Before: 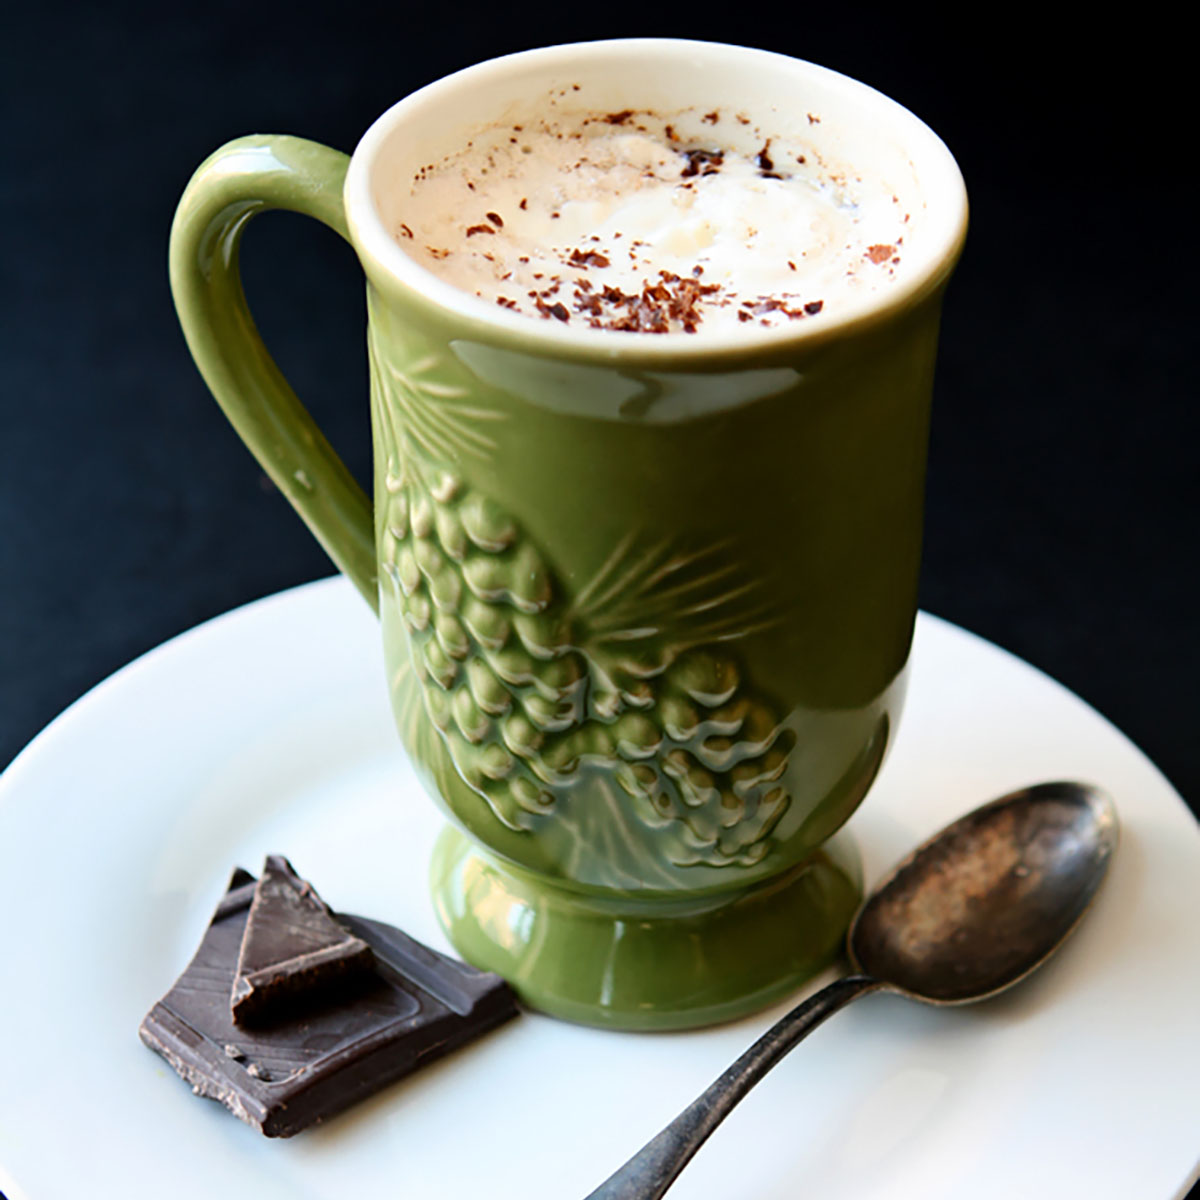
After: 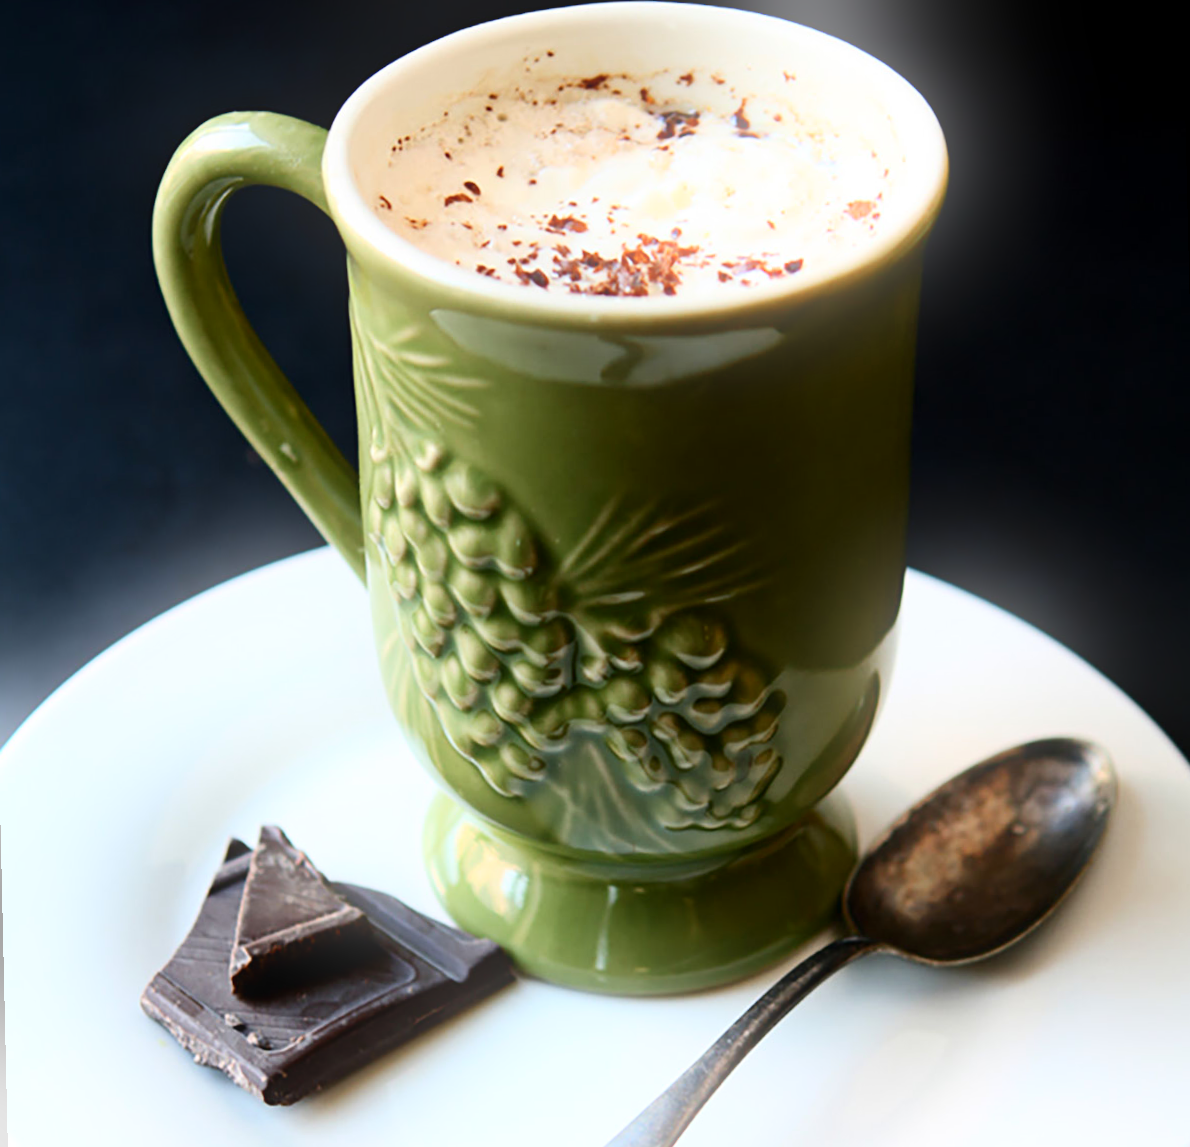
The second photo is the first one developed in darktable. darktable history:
contrast brightness saturation: contrast 0.14
color correction: saturation 0.99
bloom: size 13.65%, threshold 98.39%, strength 4.82%
rotate and perspective: rotation -1.32°, lens shift (horizontal) -0.031, crop left 0.015, crop right 0.985, crop top 0.047, crop bottom 0.982
